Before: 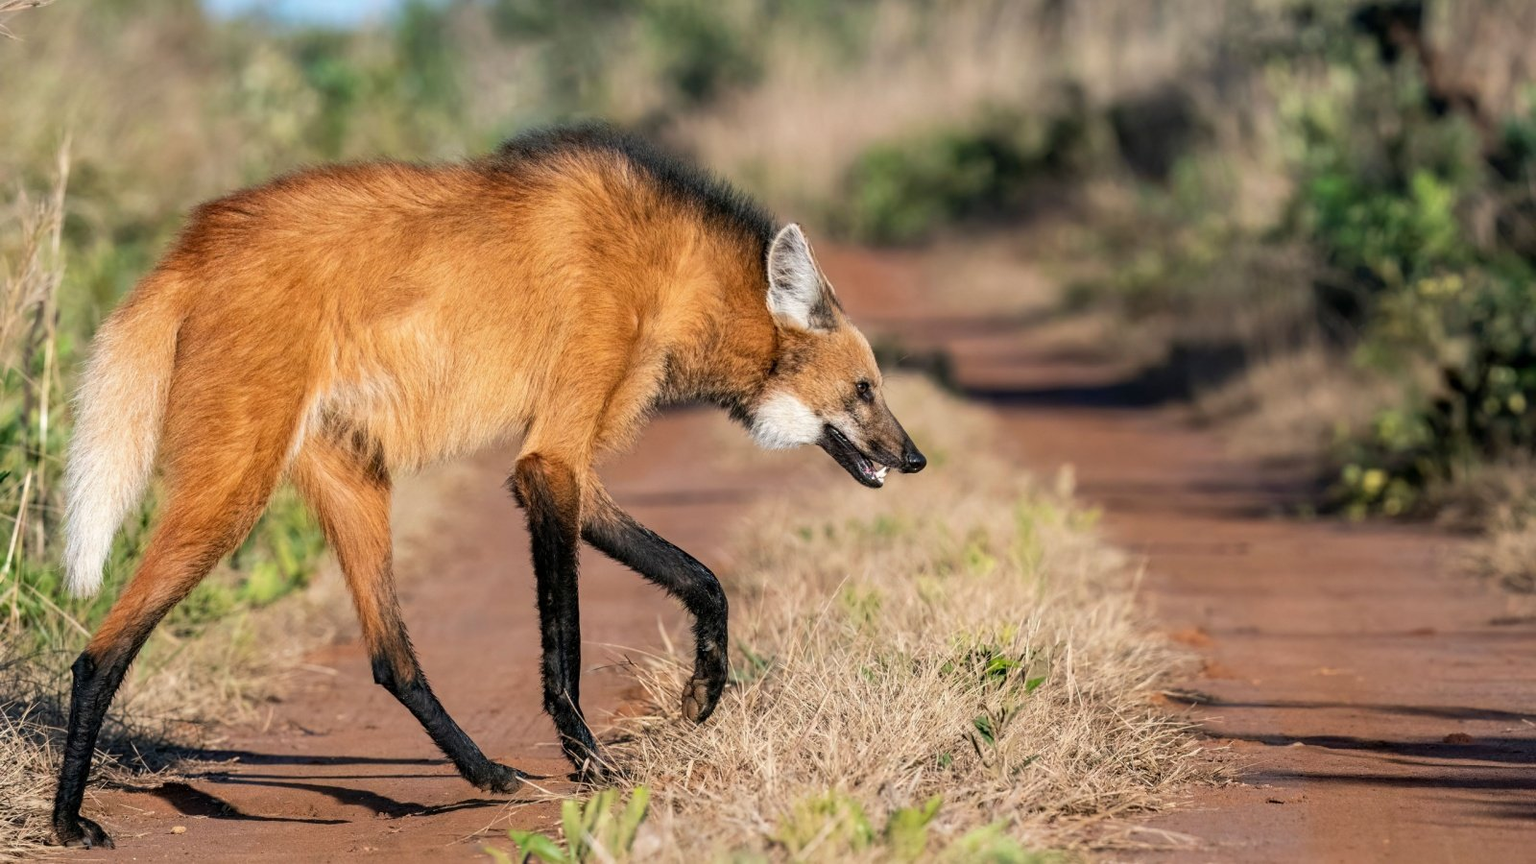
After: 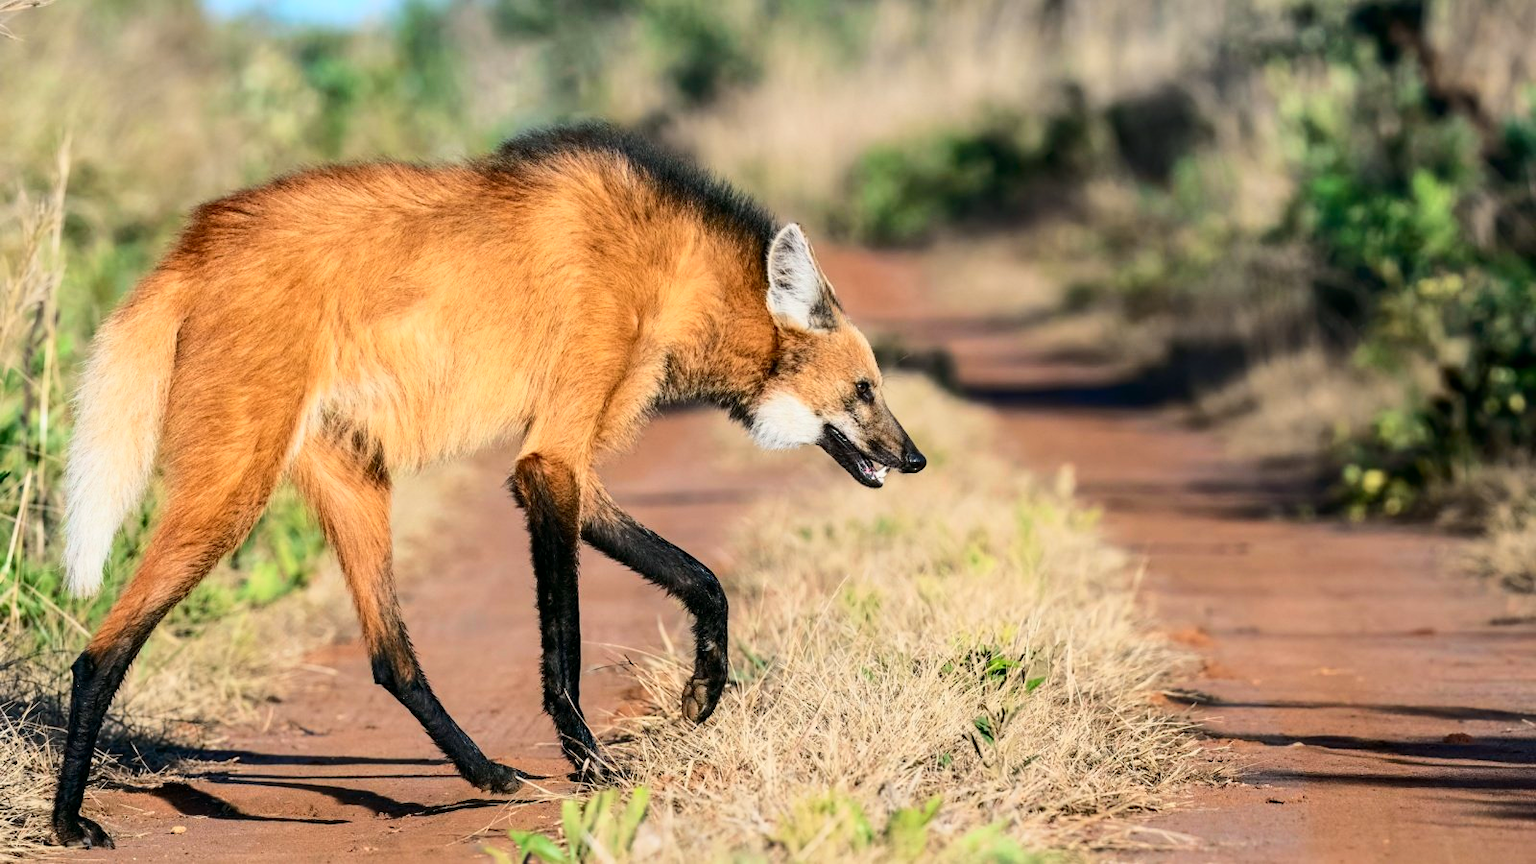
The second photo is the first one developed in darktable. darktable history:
tone curve: curves: ch0 [(0, 0) (0.114, 0.083) (0.303, 0.285) (0.447, 0.51) (0.602, 0.697) (0.772, 0.866) (0.999, 0.978)]; ch1 [(0, 0) (0.389, 0.352) (0.458, 0.433) (0.486, 0.474) (0.509, 0.505) (0.535, 0.528) (0.57, 0.579) (0.696, 0.706) (1, 1)]; ch2 [(0, 0) (0.369, 0.388) (0.449, 0.431) (0.501, 0.5) (0.528, 0.527) (0.589, 0.608) (0.697, 0.721) (1, 1)], color space Lab, independent channels, preserve colors none
white balance: emerald 1
